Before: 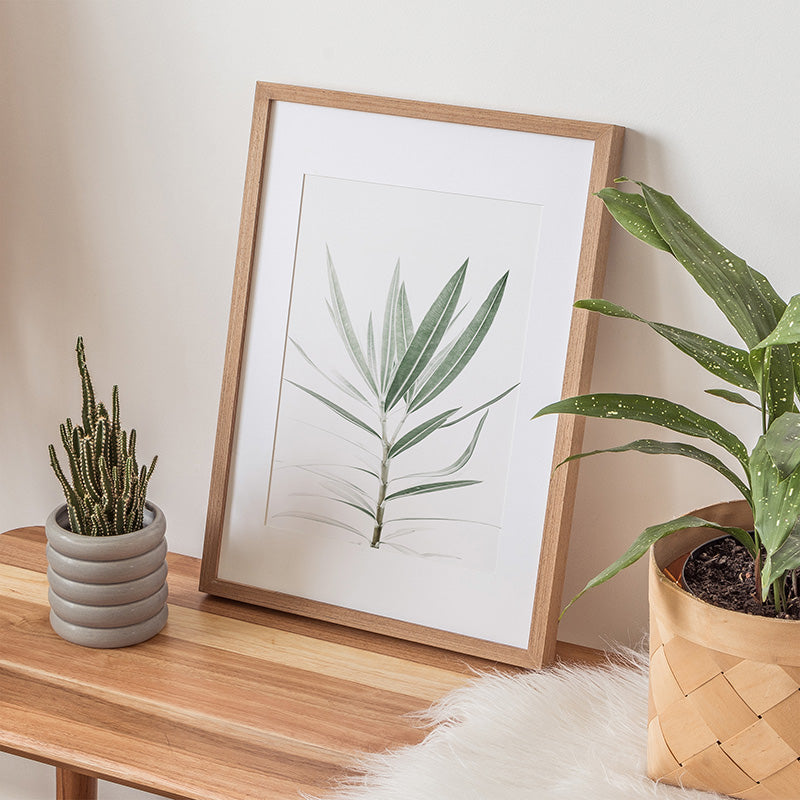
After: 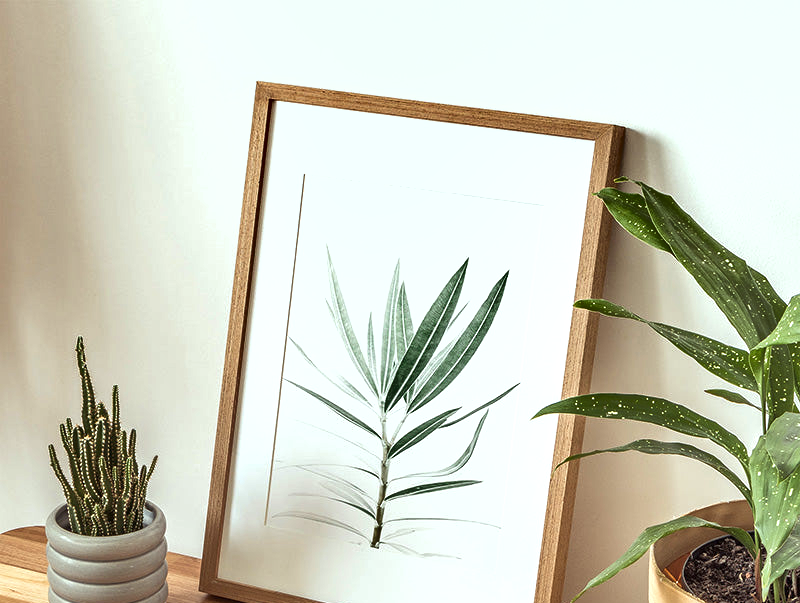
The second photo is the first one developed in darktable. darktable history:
shadows and highlights: low approximation 0.01, soften with gaussian
crop: bottom 24.566%
exposure: exposure 0.555 EV, compensate highlight preservation false
color correction: highlights a* -6.88, highlights b* 0.408
velvia: strength 9.74%
